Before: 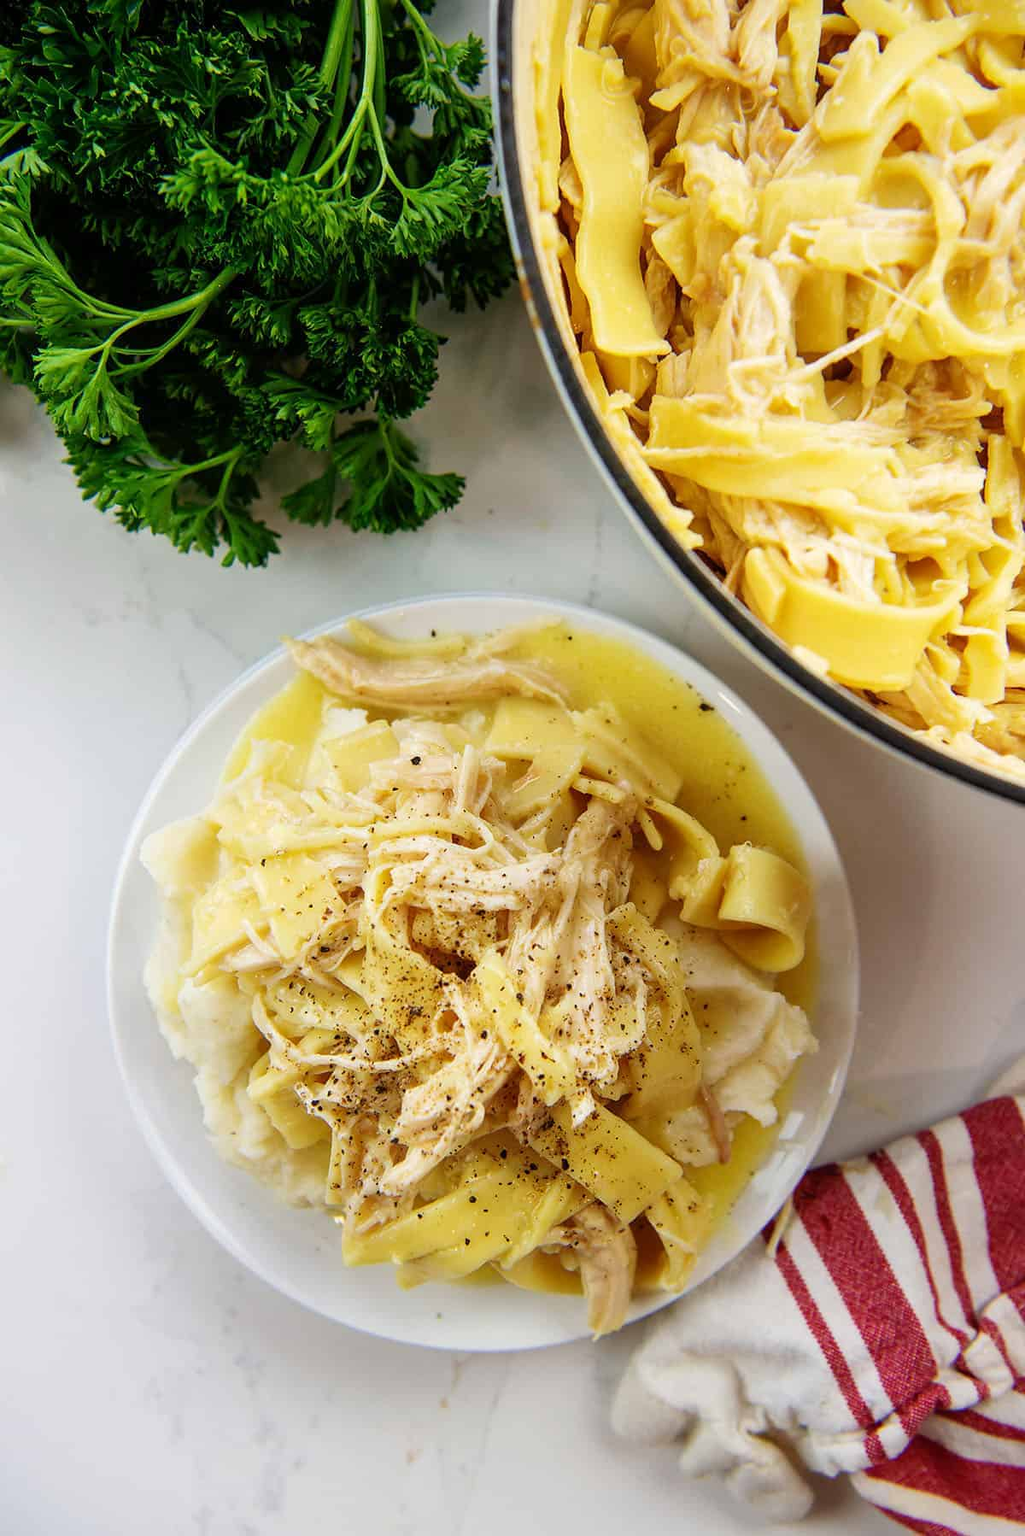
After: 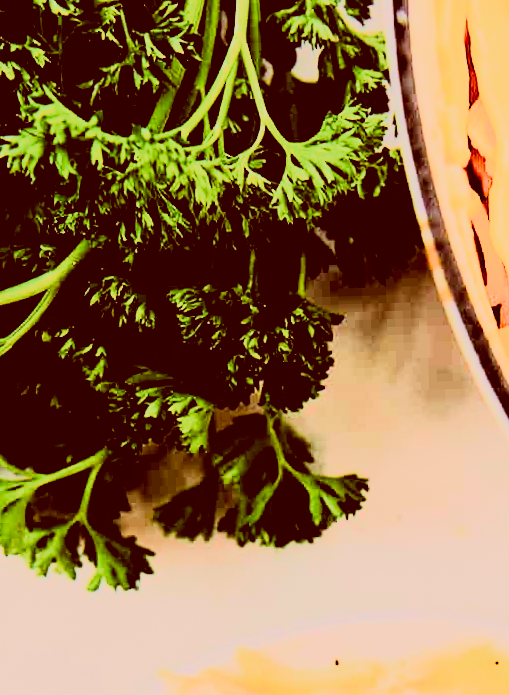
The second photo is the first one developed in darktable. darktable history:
rgb curve: curves: ch0 [(0, 0) (0.21, 0.15) (0.24, 0.21) (0.5, 0.75) (0.75, 0.96) (0.89, 0.99) (1, 1)]; ch1 [(0, 0.02) (0.21, 0.13) (0.25, 0.2) (0.5, 0.67) (0.75, 0.9) (0.89, 0.97) (1, 1)]; ch2 [(0, 0.02) (0.21, 0.13) (0.25, 0.2) (0.5, 0.67) (0.75, 0.9) (0.89, 0.97) (1, 1)], compensate middle gray true
tone equalizer: -8 EV -0.75 EV, -7 EV -0.7 EV, -6 EV -0.6 EV, -5 EV -0.4 EV, -3 EV 0.4 EV, -2 EV 0.6 EV, -1 EV 0.7 EV, +0 EV 0.75 EV, edges refinement/feathering 500, mask exposure compensation -1.57 EV, preserve details no
crop: left 15.452%, top 5.459%, right 43.956%, bottom 56.62%
exposure: exposure 0.636 EV, compensate highlight preservation false
rotate and perspective: rotation -1.75°, automatic cropping off
grain: coarseness 0.81 ISO, strength 1.34%, mid-tones bias 0%
filmic rgb: black relative exposure -7.75 EV, white relative exposure 4.4 EV, threshold 3 EV, hardness 3.76, latitude 38.11%, contrast 0.966, highlights saturation mix 10%, shadows ↔ highlights balance 4.59%, color science v4 (2020), enable highlight reconstruction true
color correction: highlights a* 9.03, highlights b* 8.71, shadows a* 40, shadows b* 40, saturation 0.8
